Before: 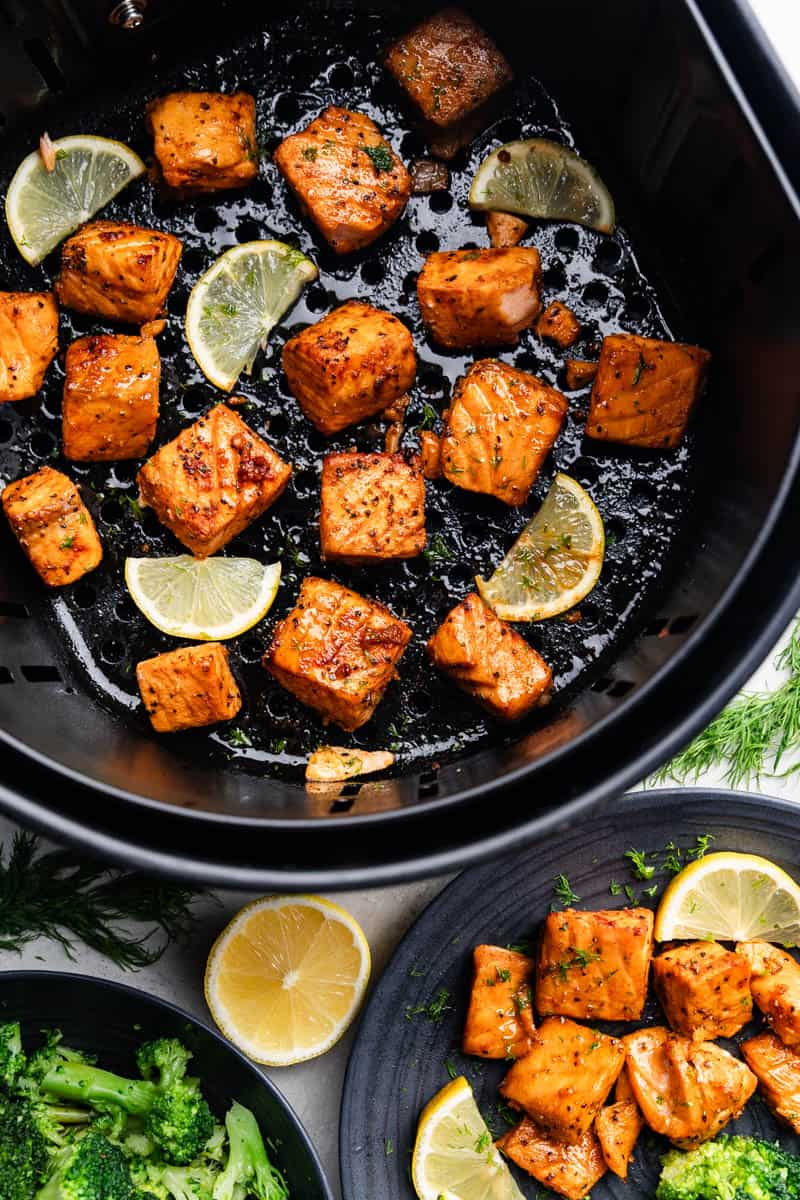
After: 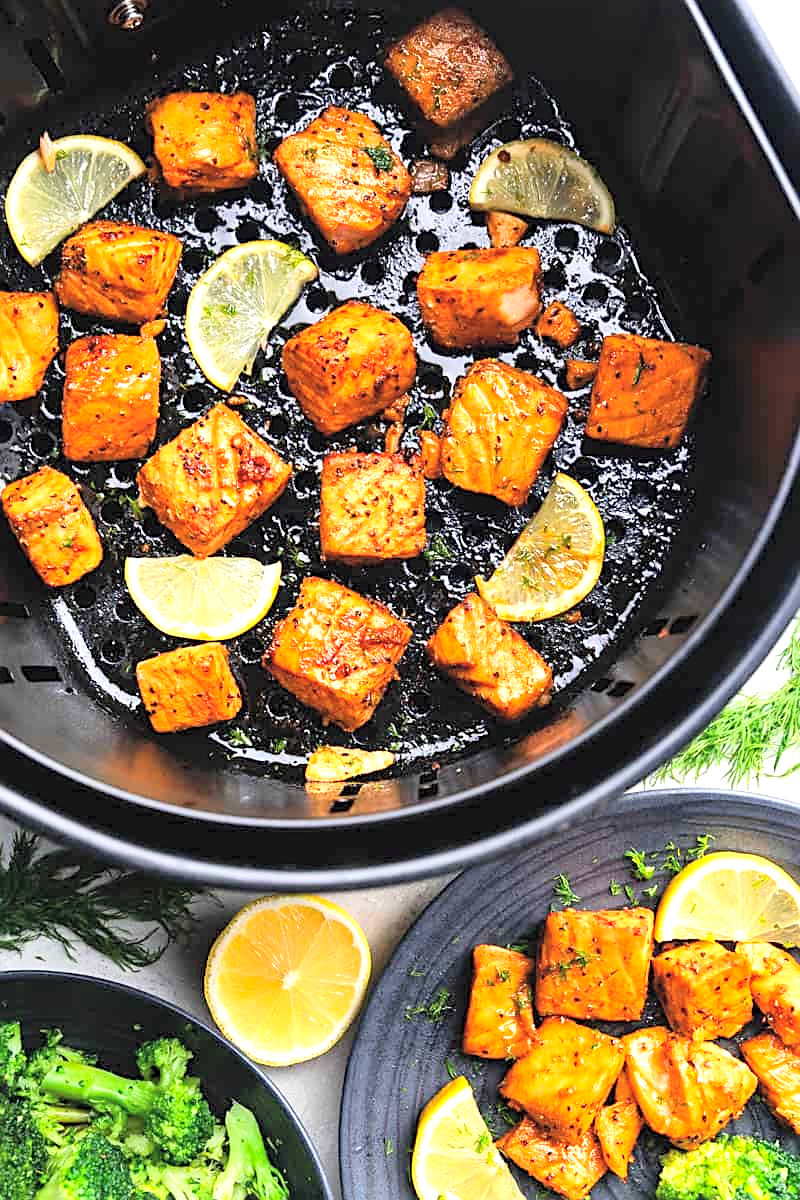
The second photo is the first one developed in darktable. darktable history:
sharpen: on, module defaults
exposure: black level correction 0, exposure 0.689 EV, compensate highlight preservation false
contrast brightness saturation: contrast 0.102, brightness 0.318, saturation 0.148
